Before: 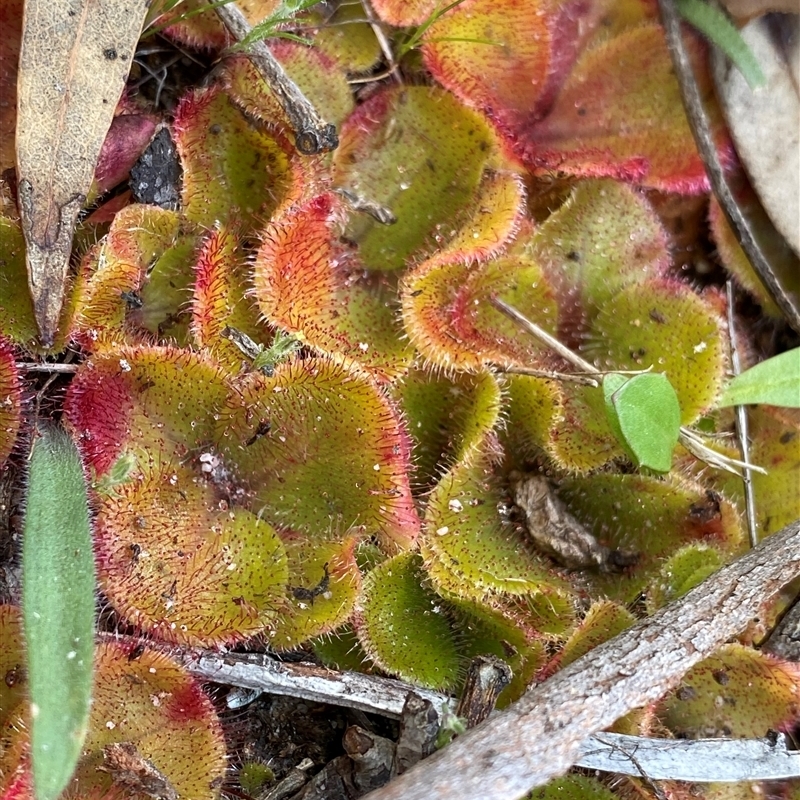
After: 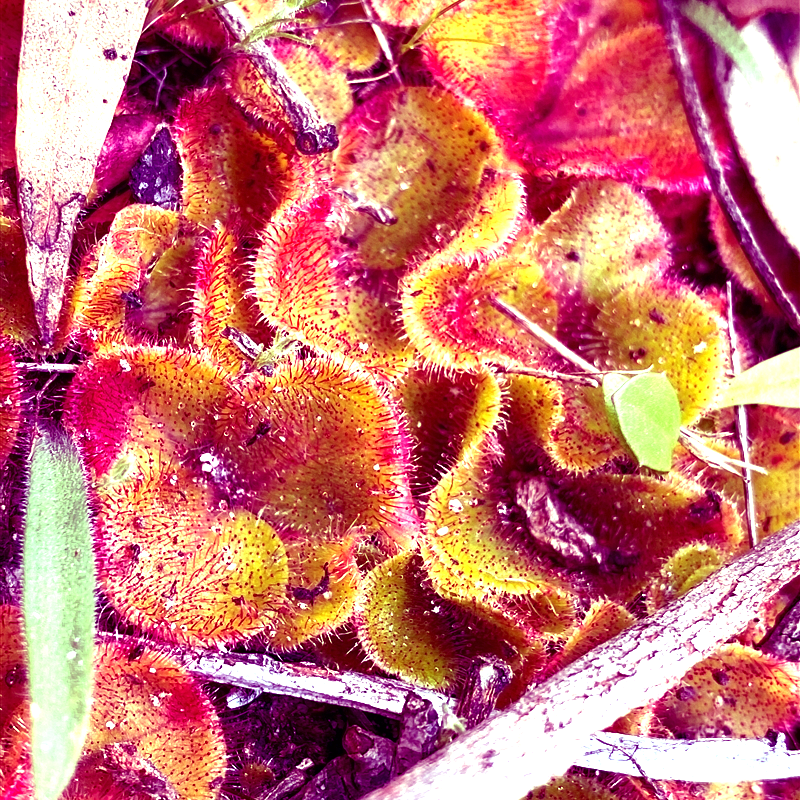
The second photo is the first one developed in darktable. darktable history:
color balance: mode lift, gamma, gain (sRGB), lift [1, 1, 0.101, 1]
exposure: black level correction 0, exposure 1.3 EV, compensate exposure bias true, compensate highlight preservation false
